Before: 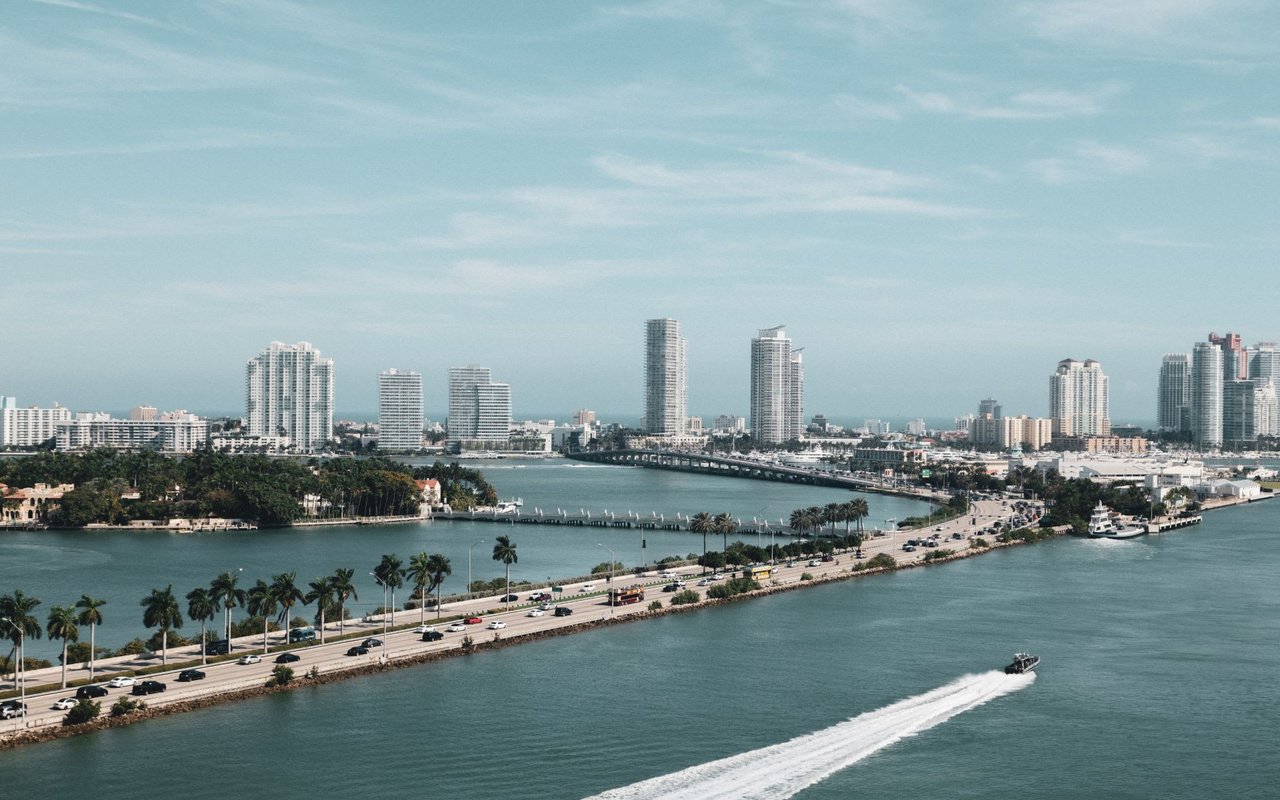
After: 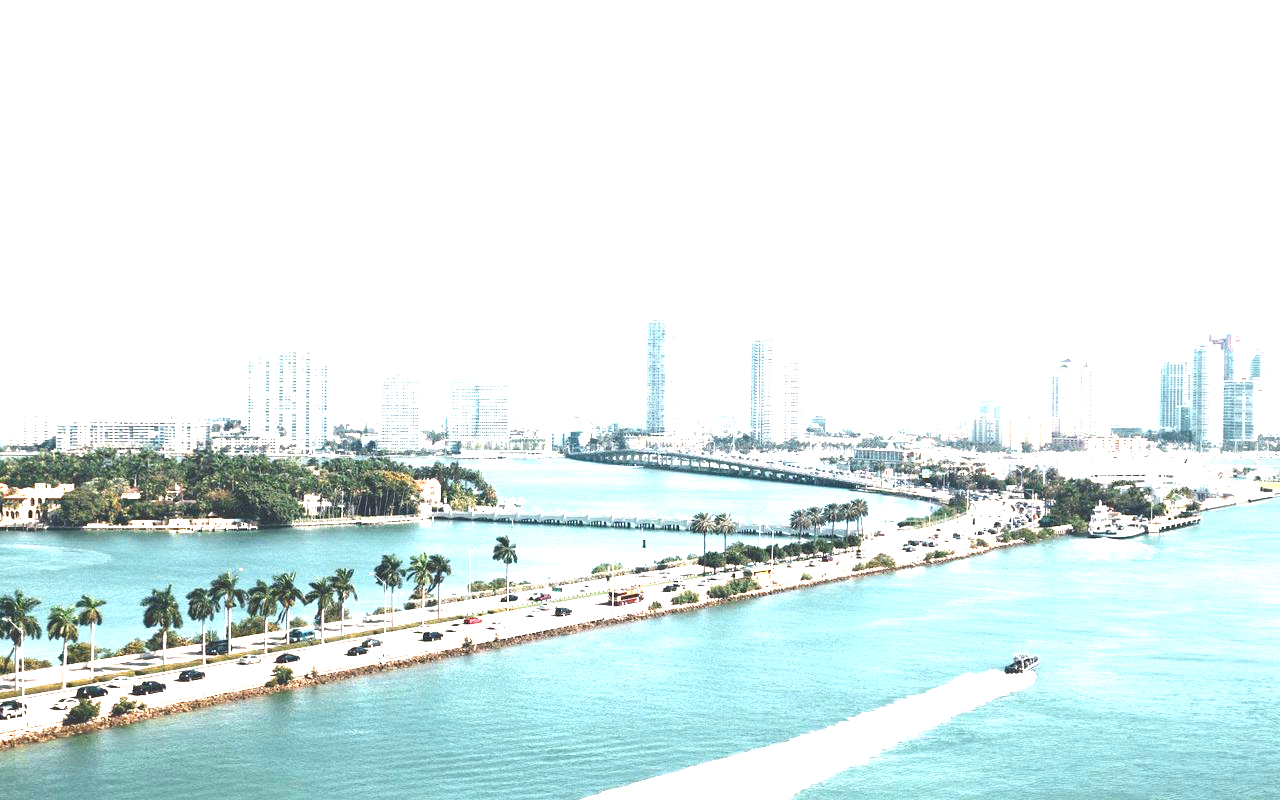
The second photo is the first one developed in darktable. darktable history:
exposure: black level correction 0, exposure 2.43 EV, compensate highlight preservation false
contrast brightness saturation: contrast 0.044, saturation 0.07
color correction: highlights b* 0.001, saturation 0.99
